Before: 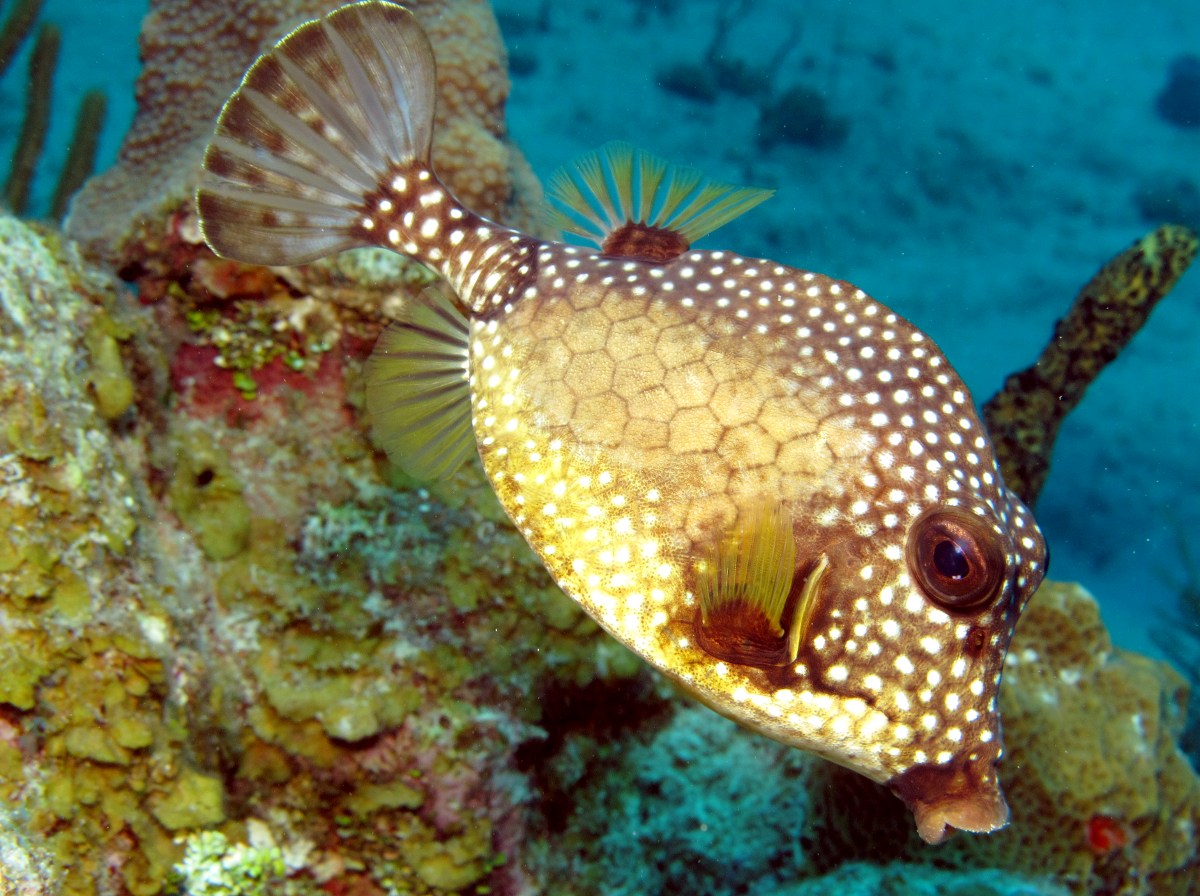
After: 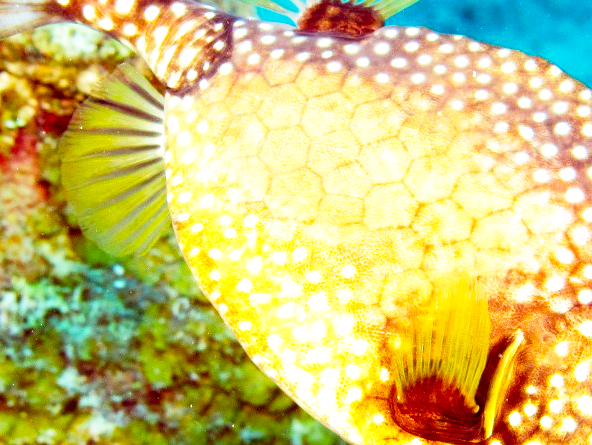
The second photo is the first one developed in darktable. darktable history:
crop: left 25.443%, top 25.036%, right 25.17%, bottom 25.203%
base curve: curves: ch0 [(0, 0) (0.012, 0.01) (0.073, 0.168) (0.31, 0.711) (0.645, 0.957) (1, 1)], preserve colors none
color balance rgb: perceptual saturation grading › global saturation 19.302%, perceptual brilliance grading › highlights 6.529%, perceptual brilliance grading › mid-tones 17.384%, perceptual brilliance grading › shadows -5.207%, global vibrance 20%
